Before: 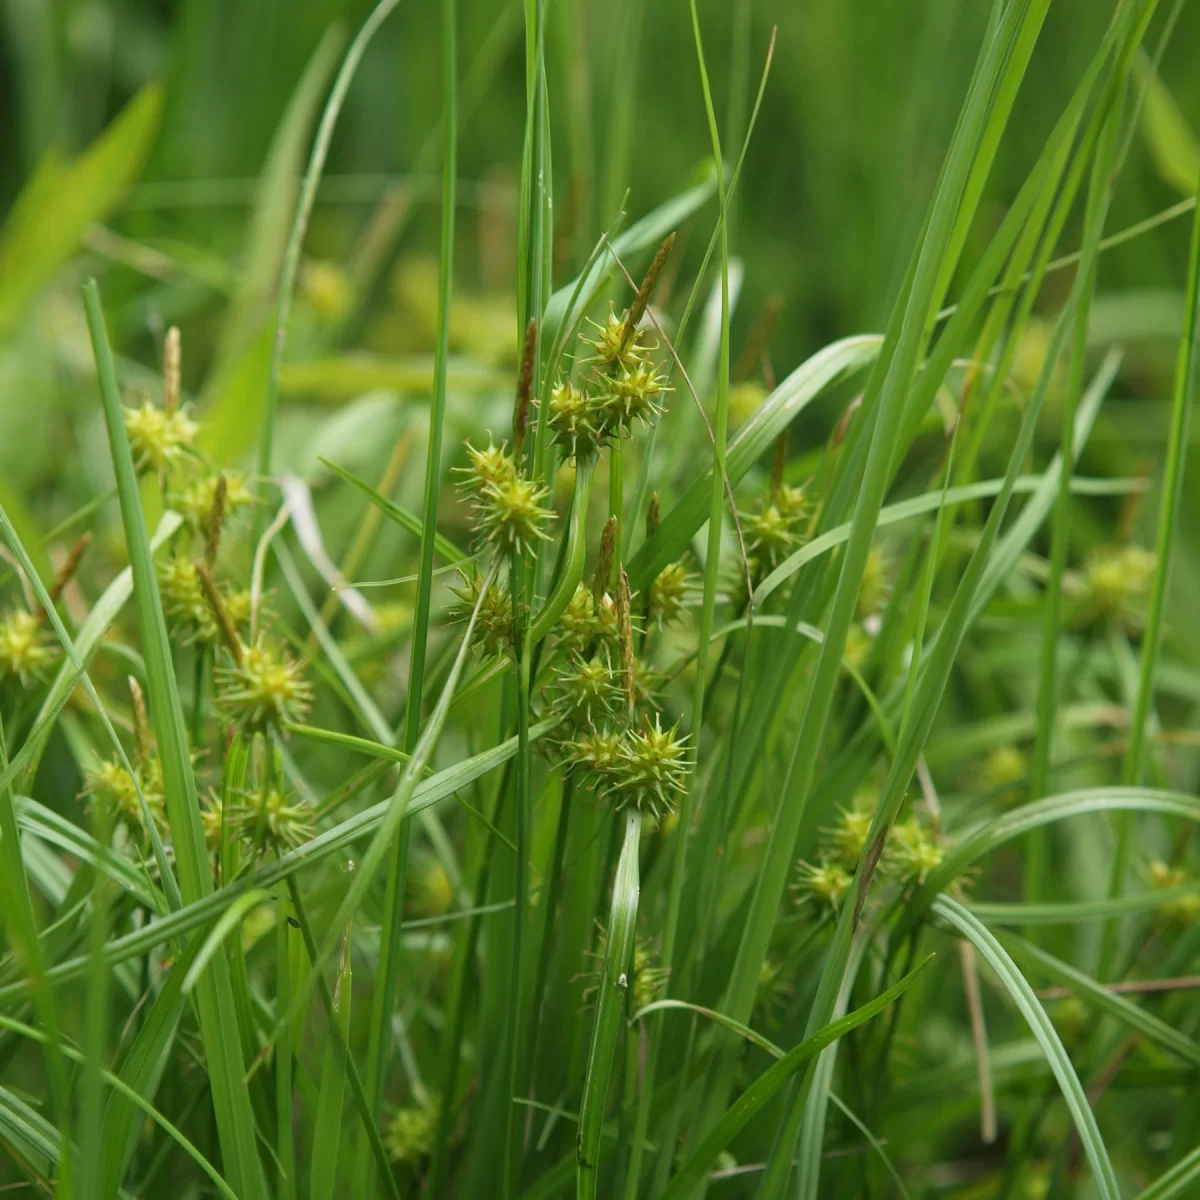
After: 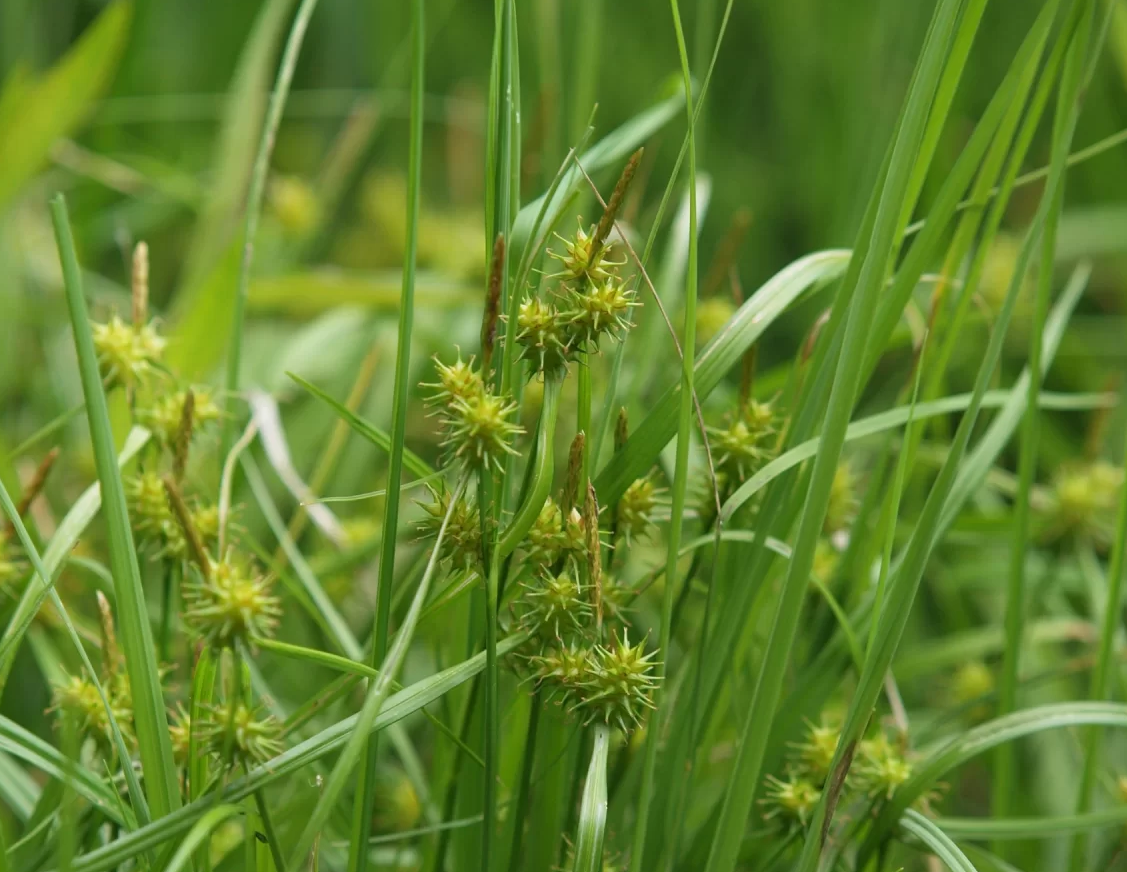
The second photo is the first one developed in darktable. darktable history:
crop: left 2.716%, top 7.145%, right 3.312%, bottom 20.155%
